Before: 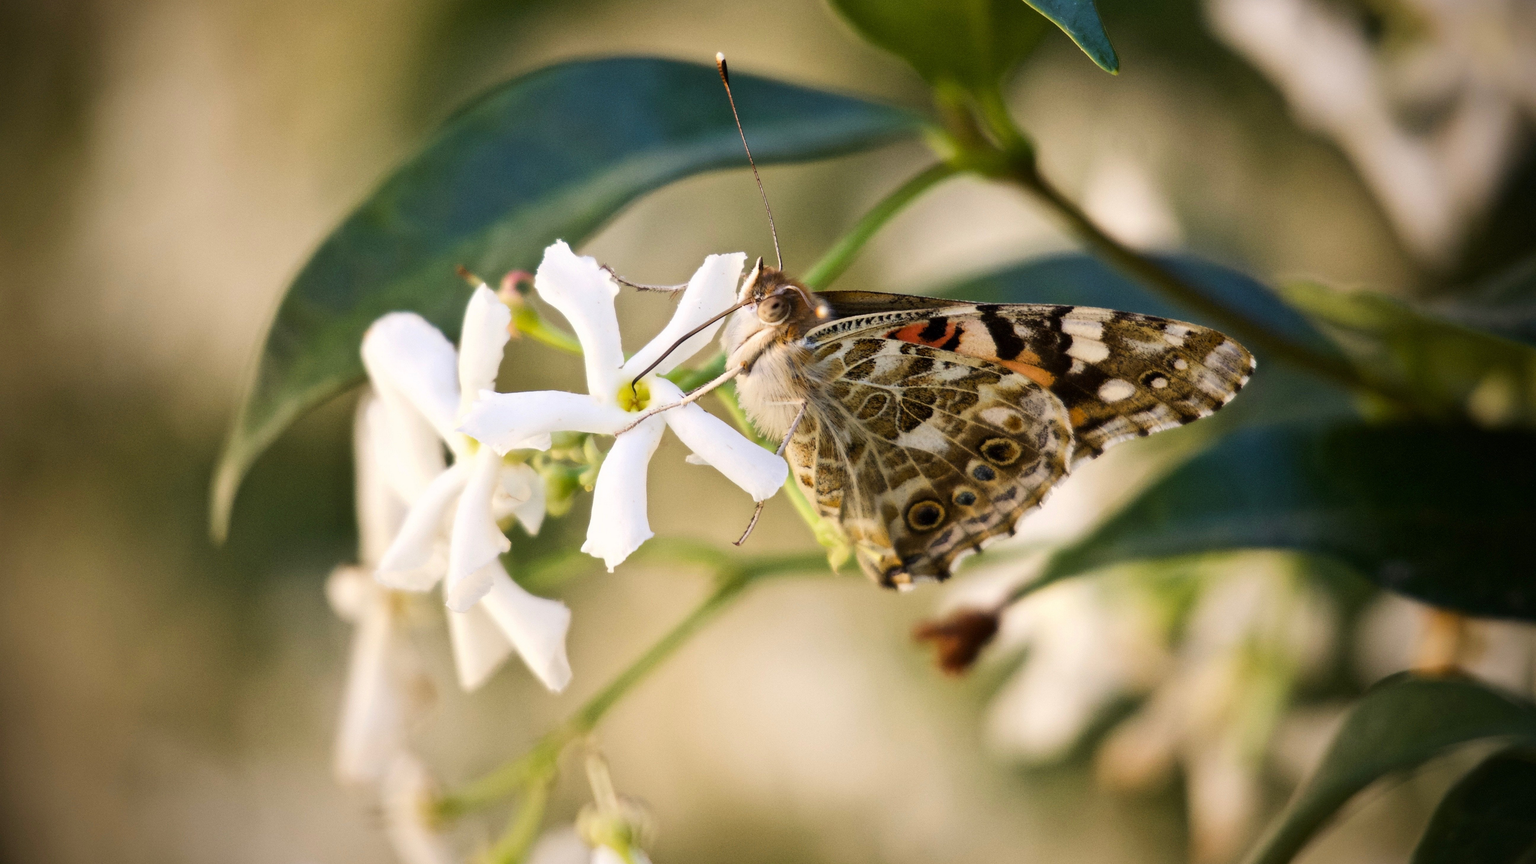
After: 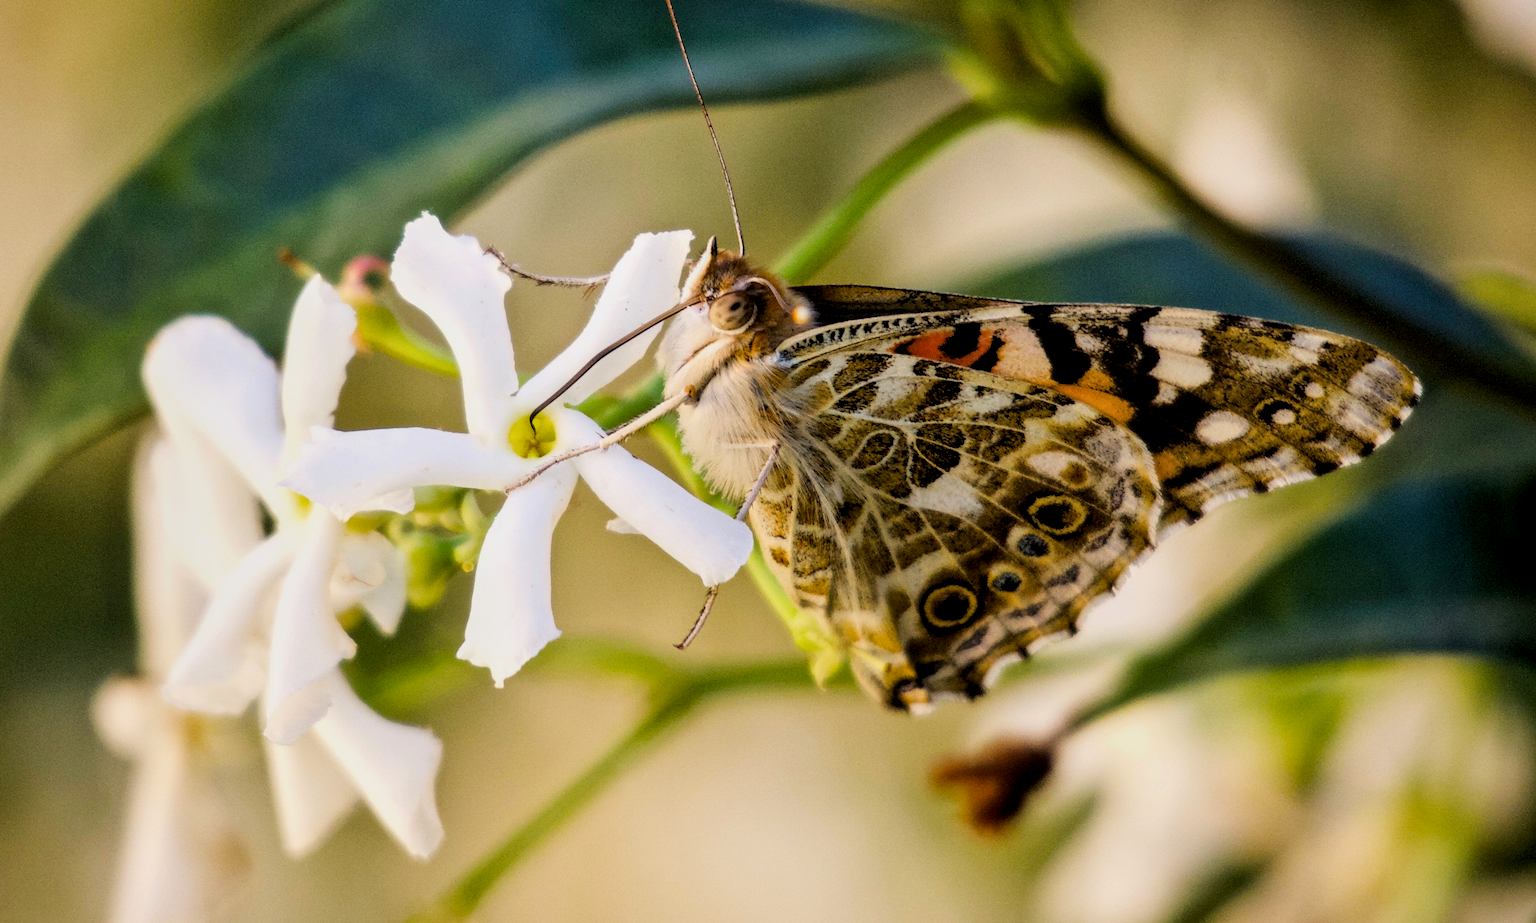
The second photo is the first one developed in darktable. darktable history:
crop and rotate: left 17.046%, top 10.659%, right 12.989%, bottom 14.553%
local contrast: detail 130%
filmic rgb: black relative exposure -5.83 EV, white relative exposure 3.4 EV, hardness 3.68
color balance rgb: perceptual saturation grading › global saturation 20%, global vibrance 20%
